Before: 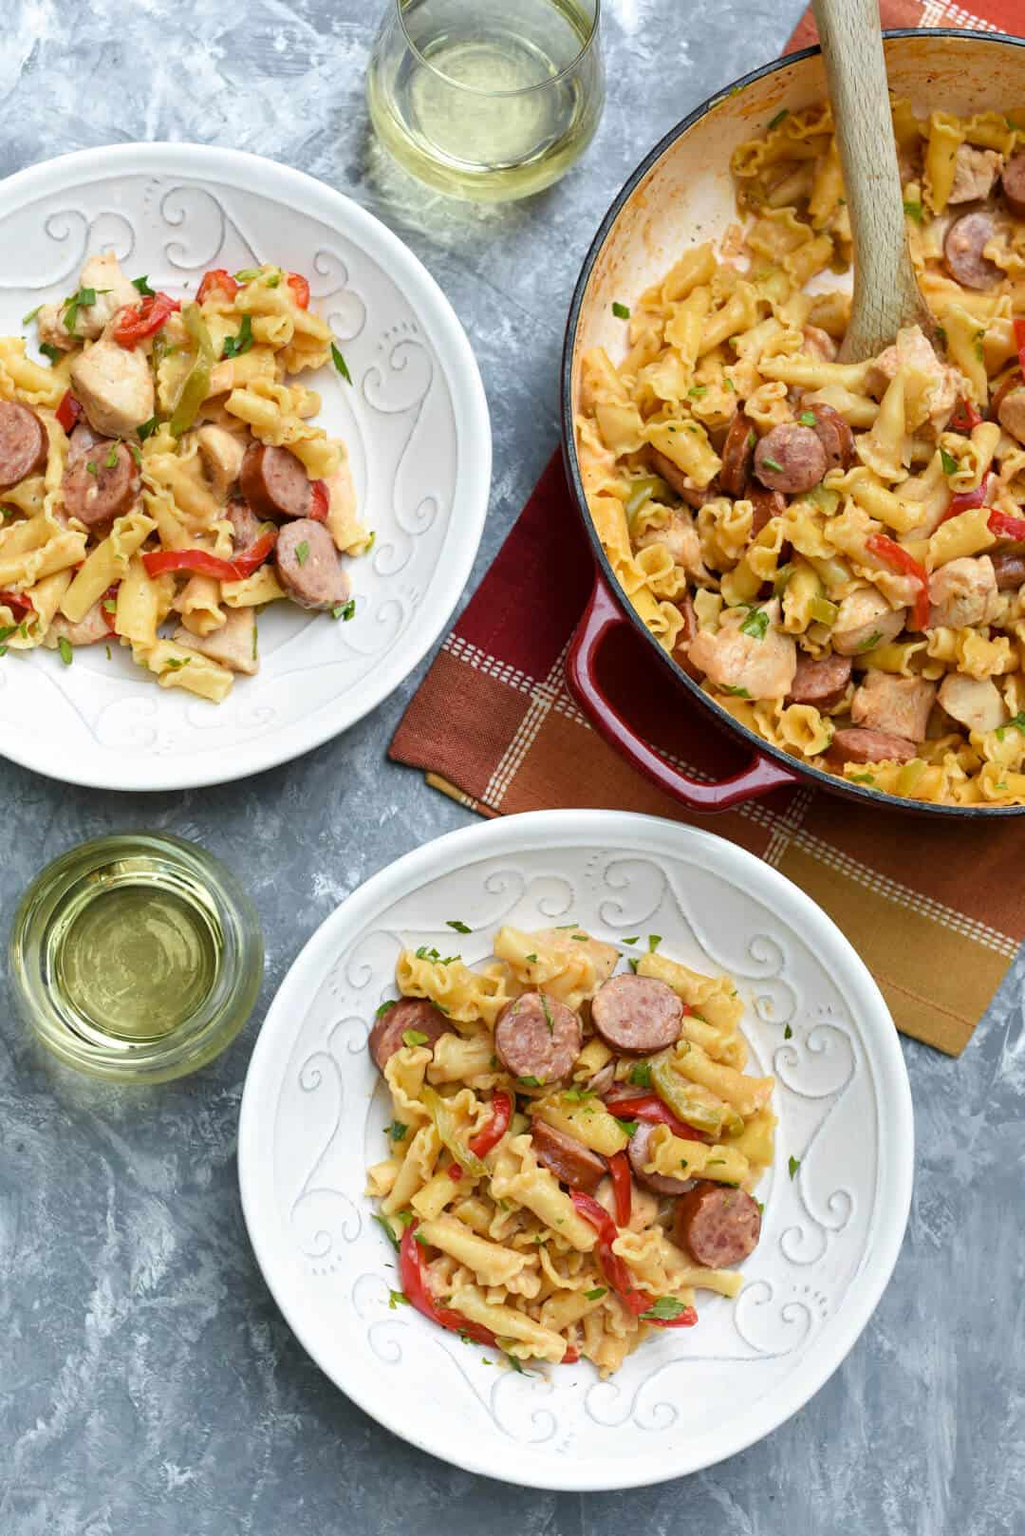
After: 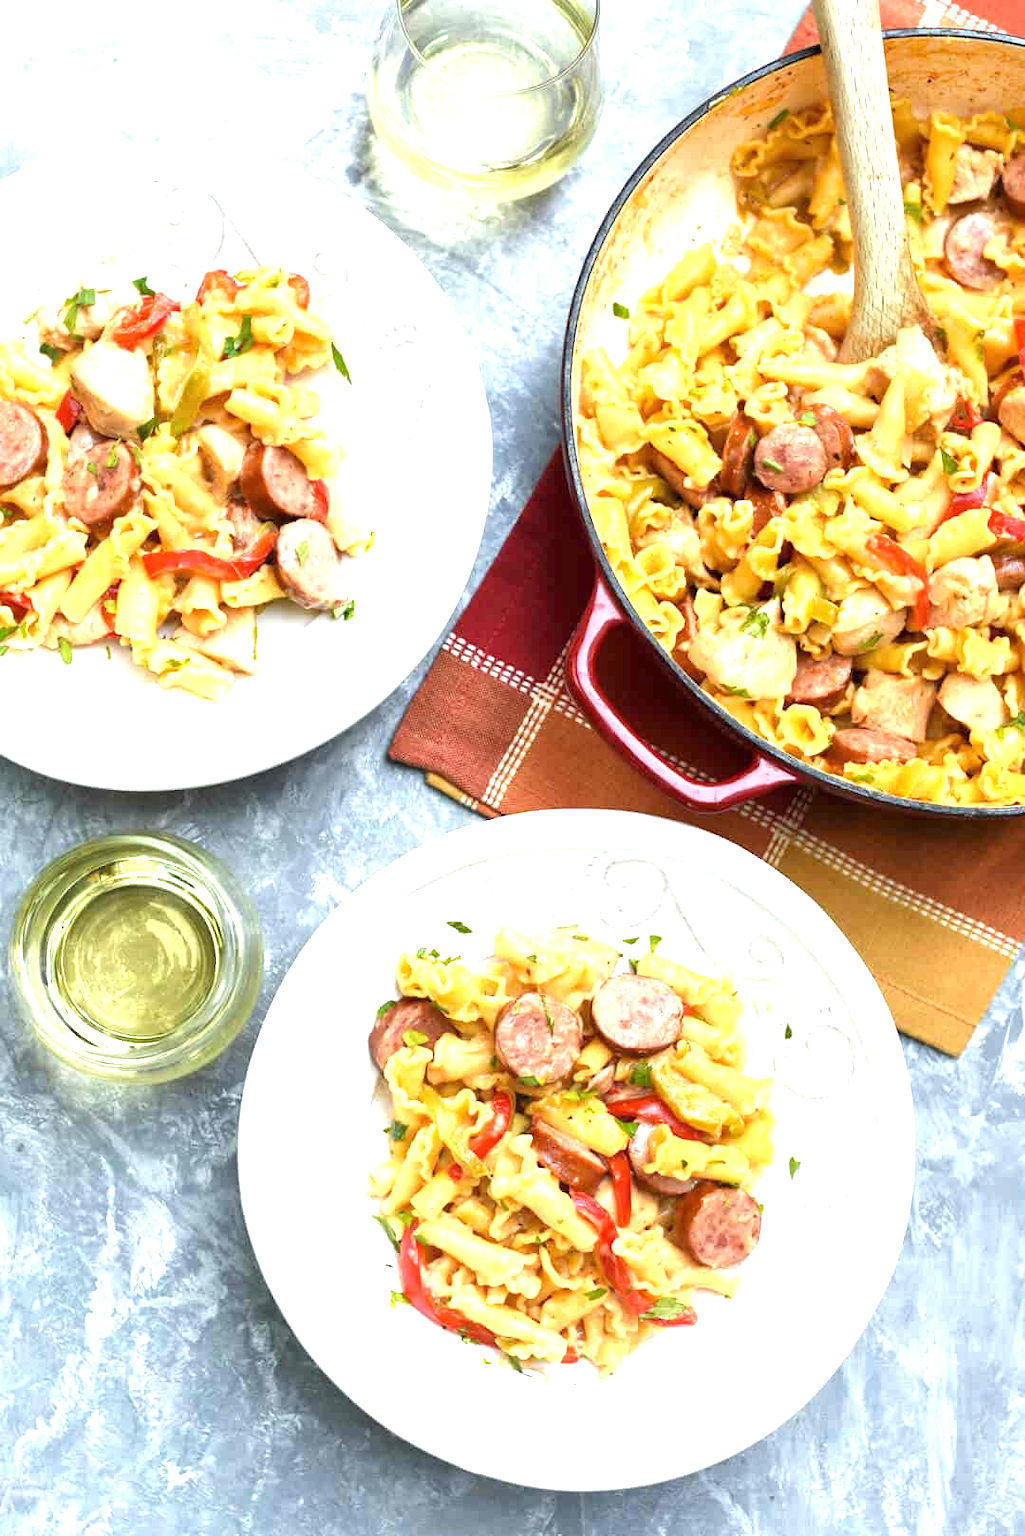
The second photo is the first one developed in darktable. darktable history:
exposure: black level correction 0, exposure 1.281 EV, compensate exposure bias true, compensate highlight preservation false
